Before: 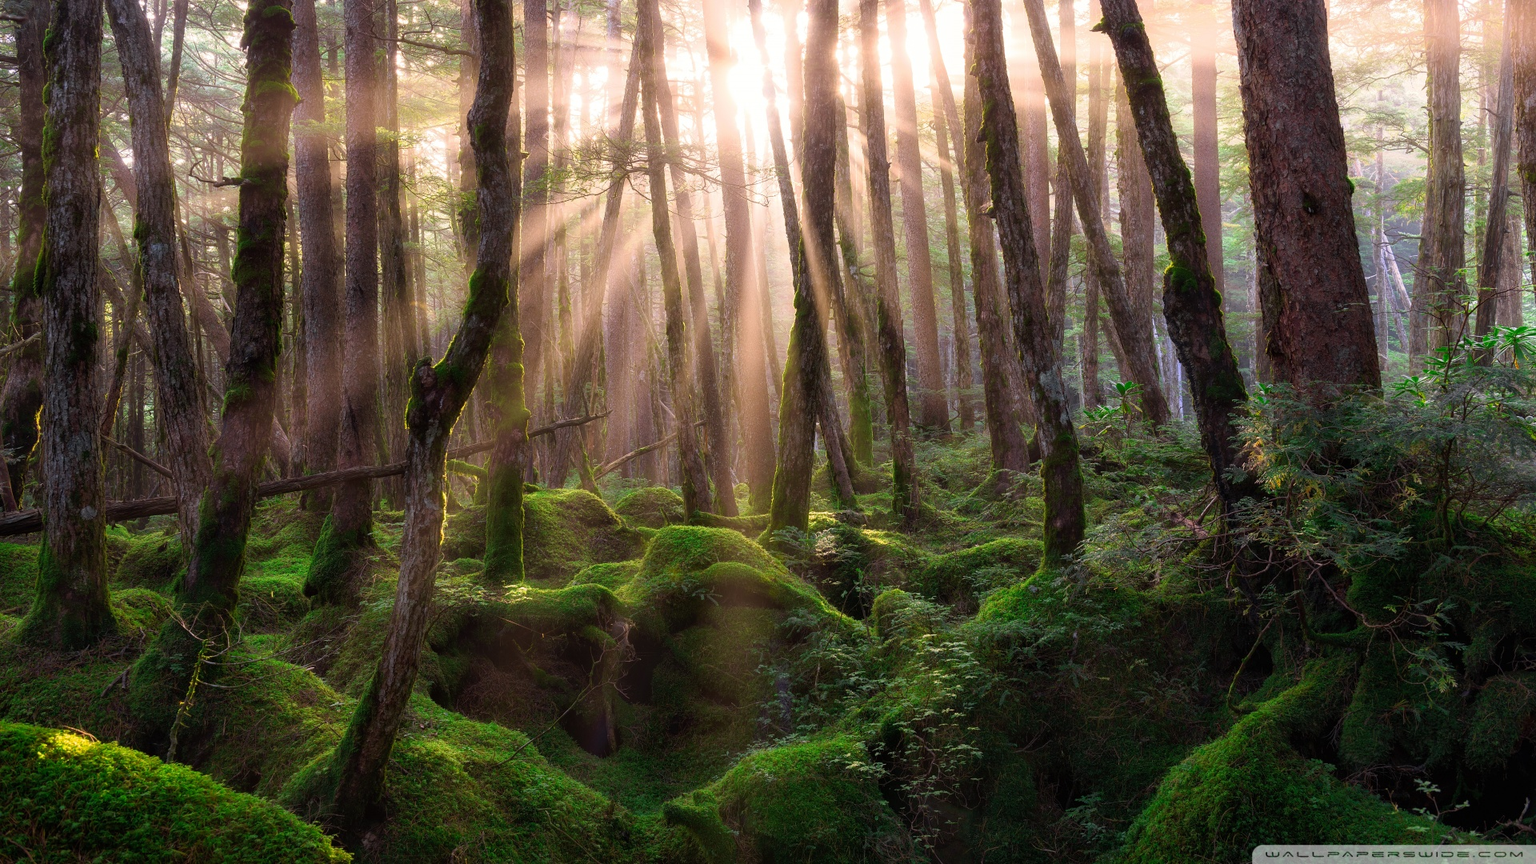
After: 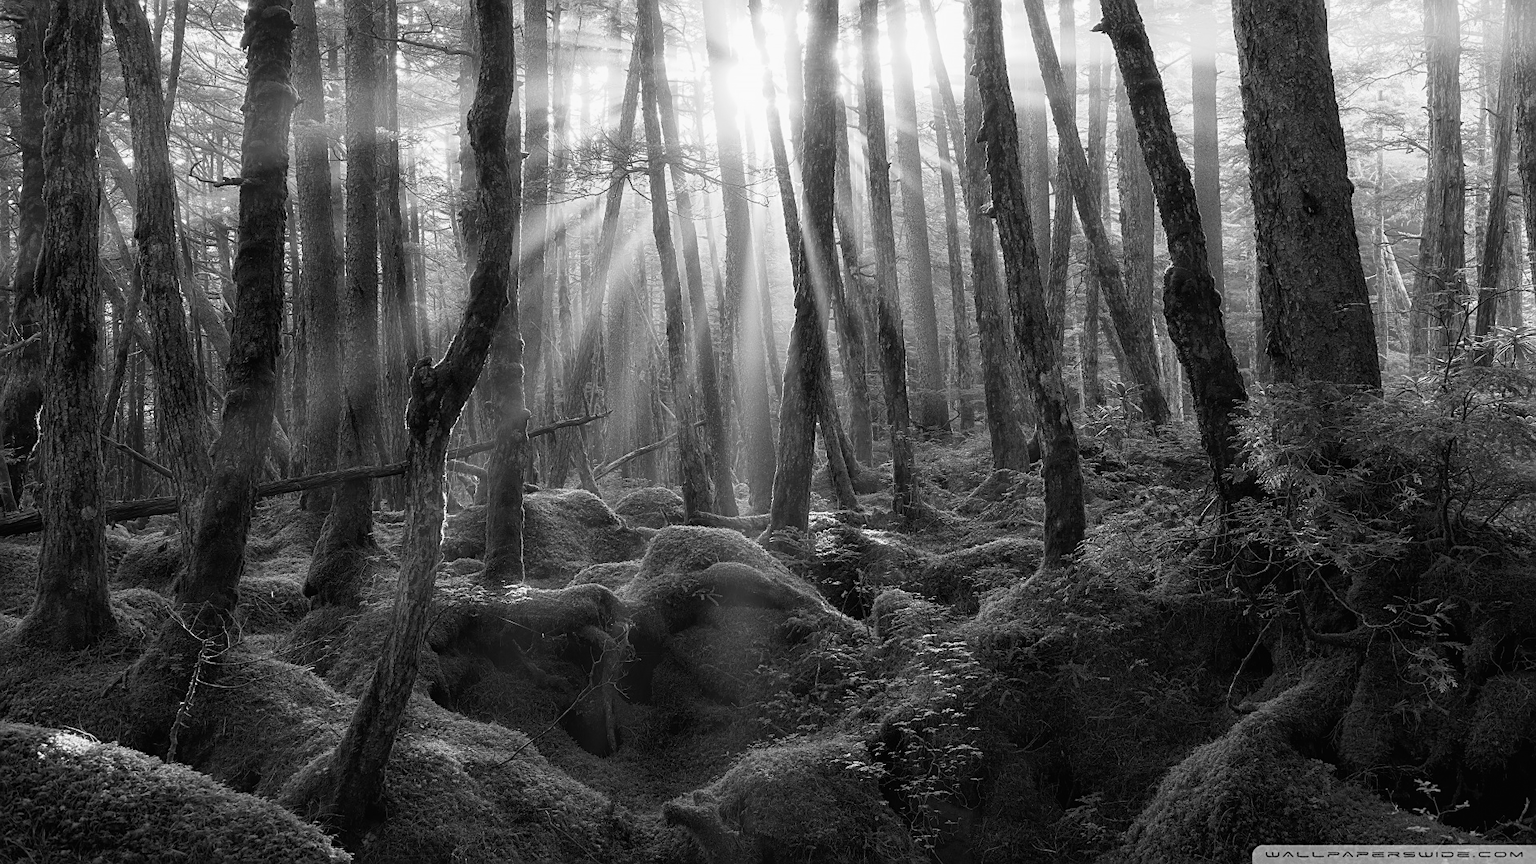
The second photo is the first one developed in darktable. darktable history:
sharpen: on, module defaults
velvia: strength 45%
monochrome: a -35.87, b 49.73, size 1.7
color correction: highlights a* -0.482, highlights b* 40, shadows a* 9.8, shadows b* -0.161
